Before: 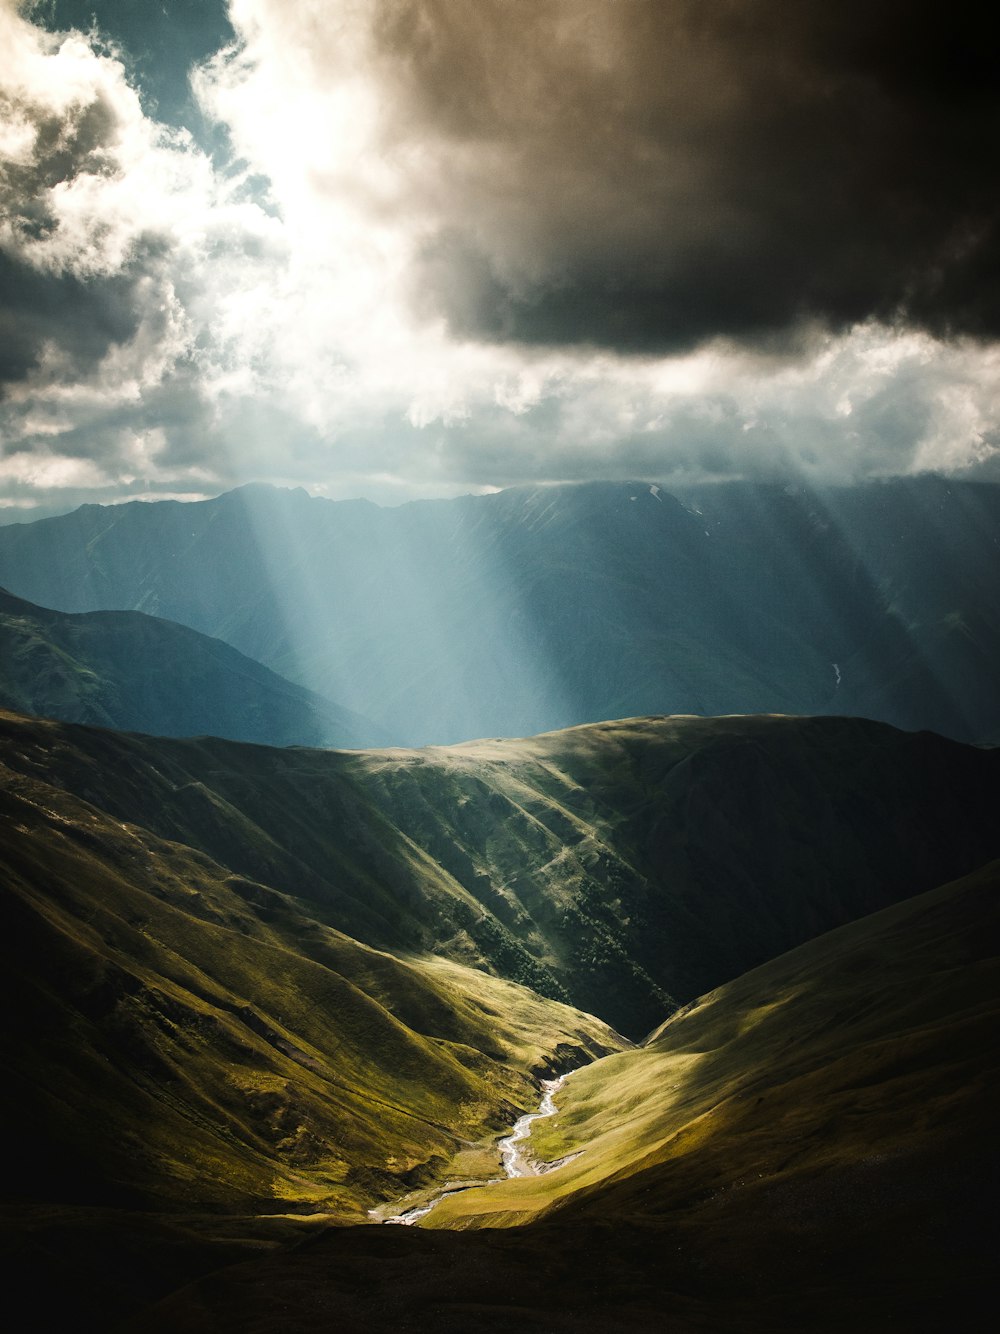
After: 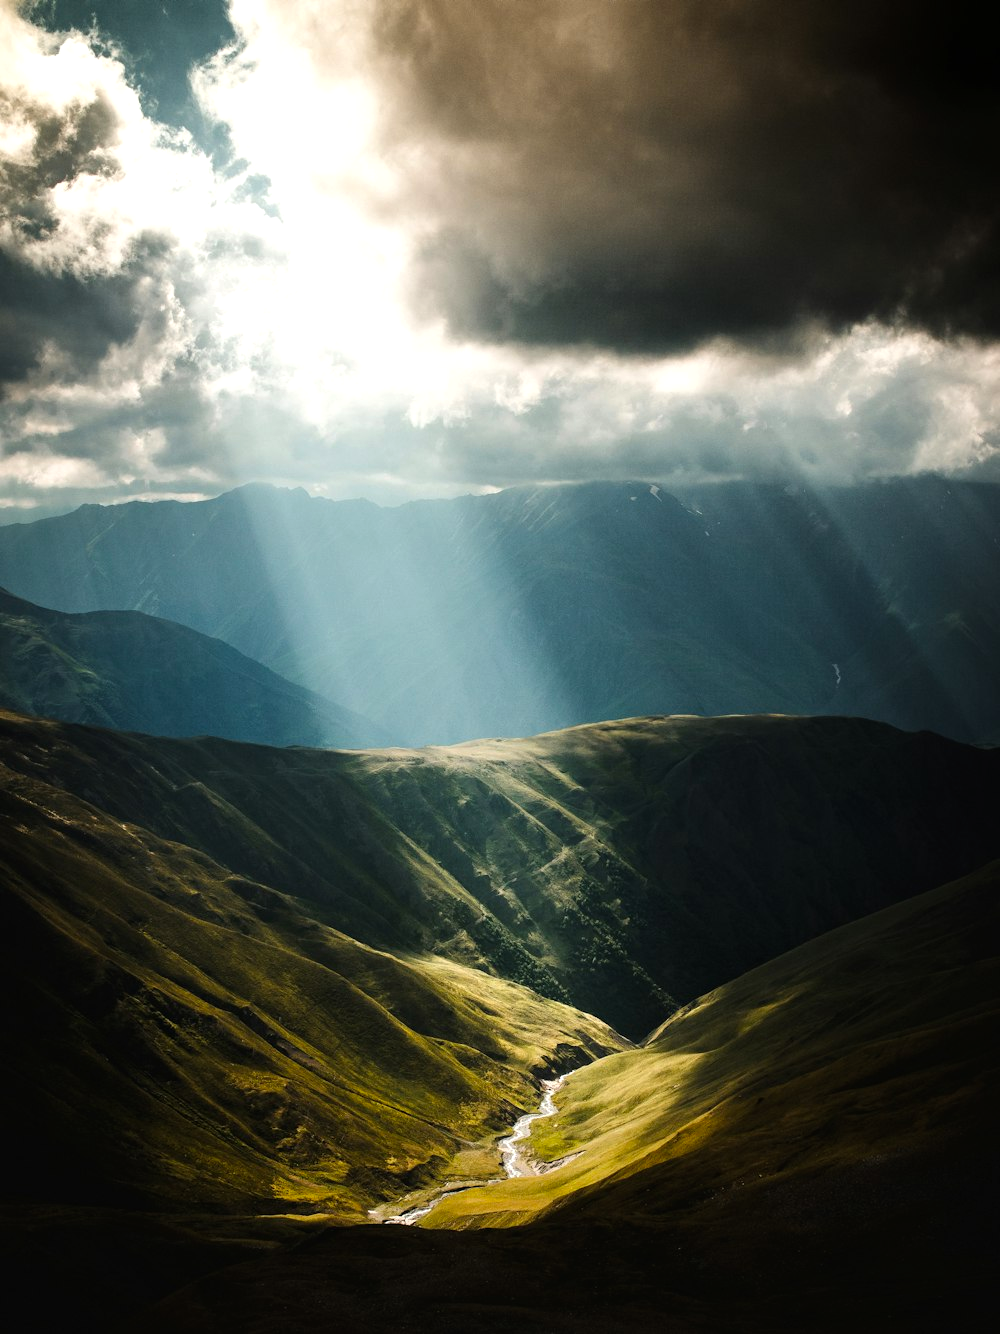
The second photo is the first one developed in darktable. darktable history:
sharpen: radius 2.883, amount 0.868, threshold 47.523
color balance: contrast 8.5%, output saturation 105%
